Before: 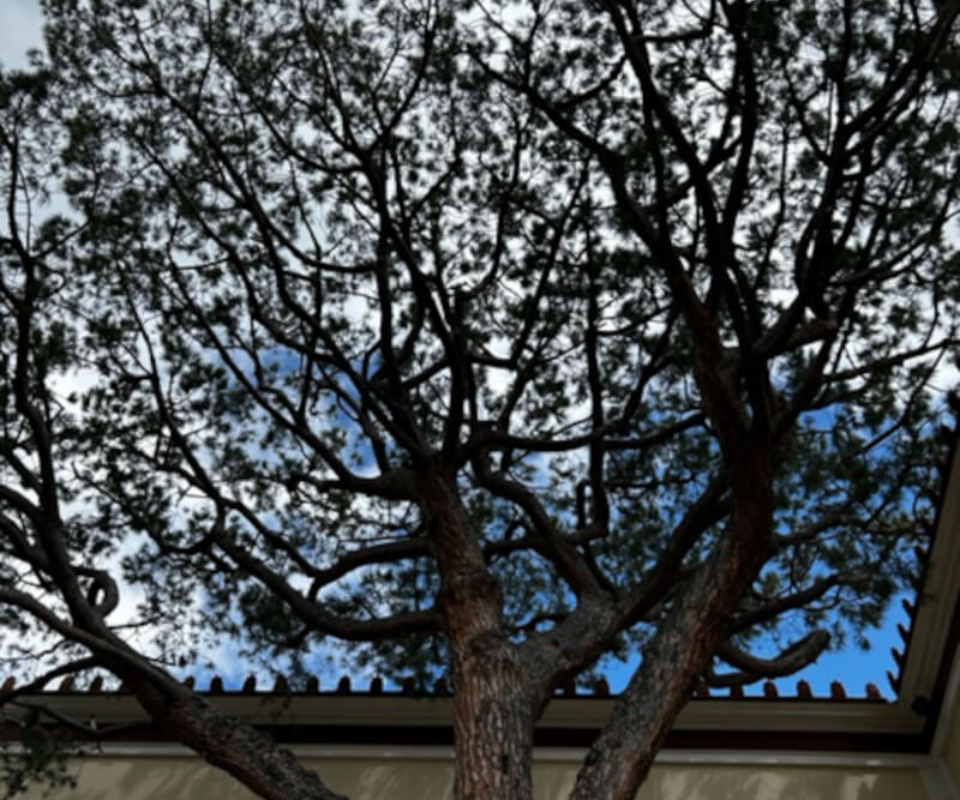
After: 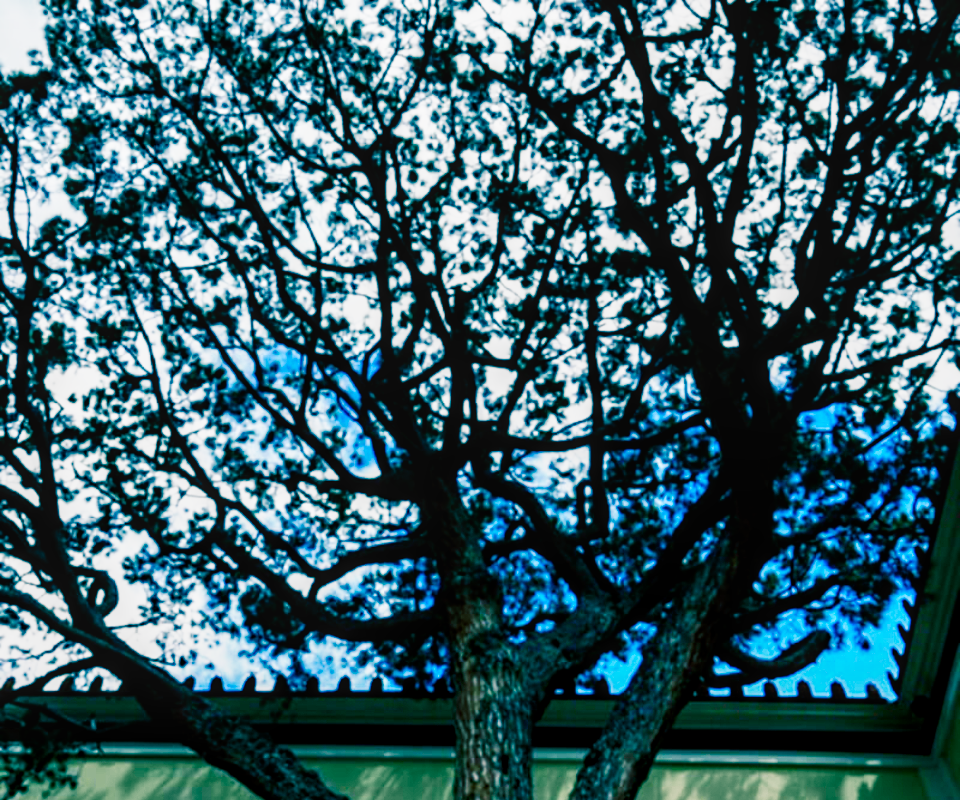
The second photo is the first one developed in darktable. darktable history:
color balance rgb: shadows lift › luminance -28.76%, shadows lift › chroma 10%, shadows lift › hue 230°, power › chroma 0.5%, power › hue 215°, highlights gain › luminance 7.14%, highlights gain › chroma 1%, highlights gain › hue 50°, global offset › luminance -0.29%, global offset › hue 260°, perceptual saturation grading › global saturation 20%, perceptual saturation grading › highlights -13.92%, perceptual saturation grading › shadows 50%
local contrast: on, module defaults
base curve: curves: ch0 [(0, 0) (0.007, 0.004) (0.027, 0.03) (0.046, 0.07) (0.207, 0.54) (0.442, 0.872) (0.673, 0.972) (1, 1)], preserve colors none
